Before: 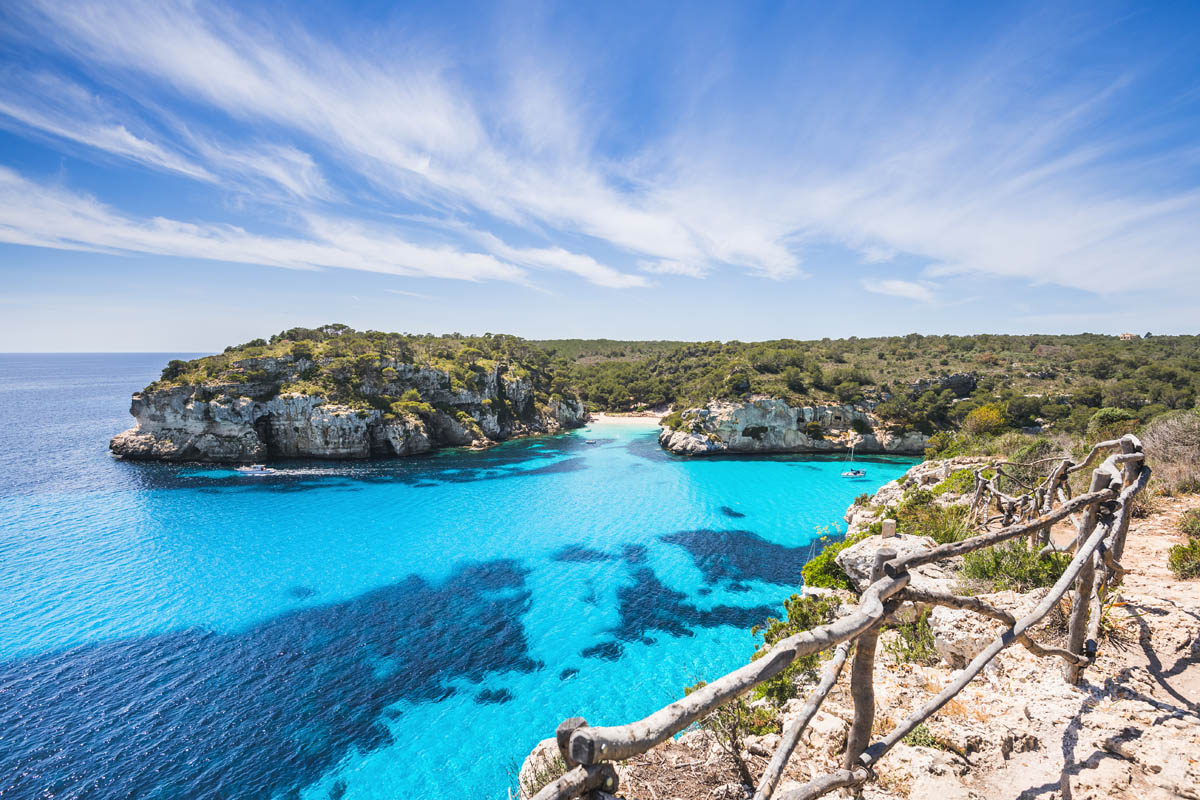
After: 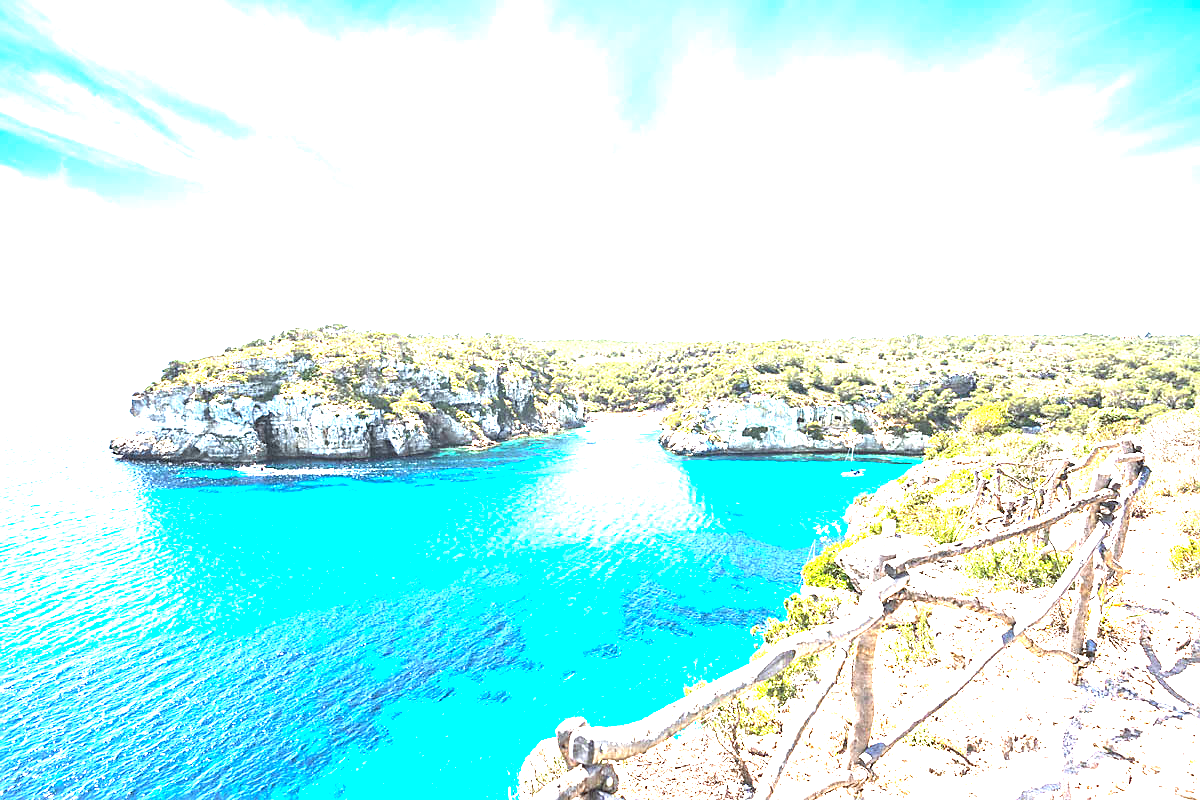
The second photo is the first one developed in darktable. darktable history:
color correction: highlights a* -2.75, highlights b* -2.16, shadows a* 2.35, shadows b* 2.96
sharpen: radius 1.883, amount 0.406, threshold 1.576
exposure: exposure 2.93 EV, compensate highlight preservation false
